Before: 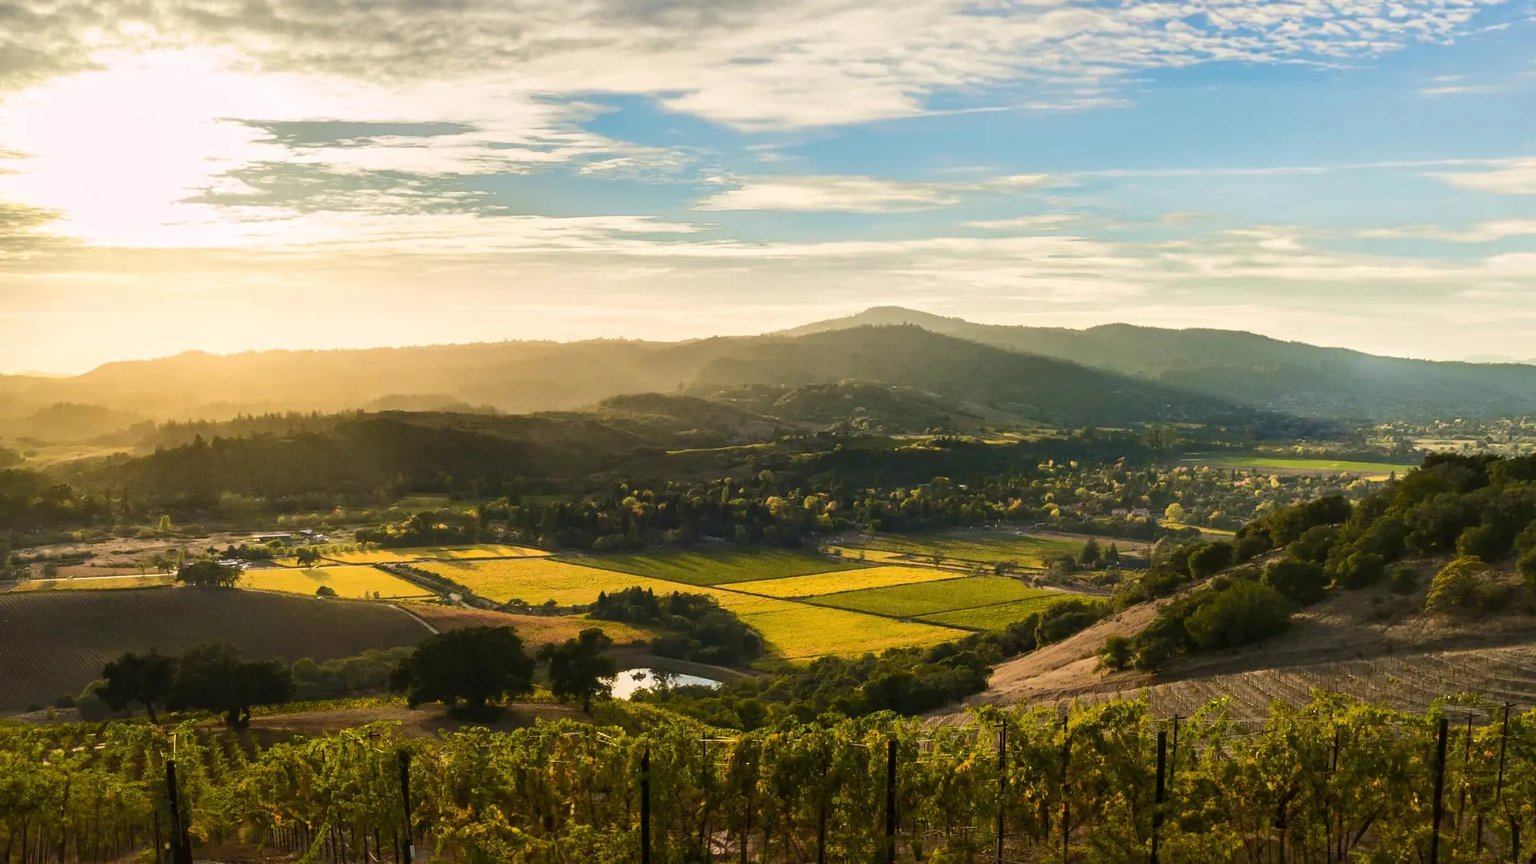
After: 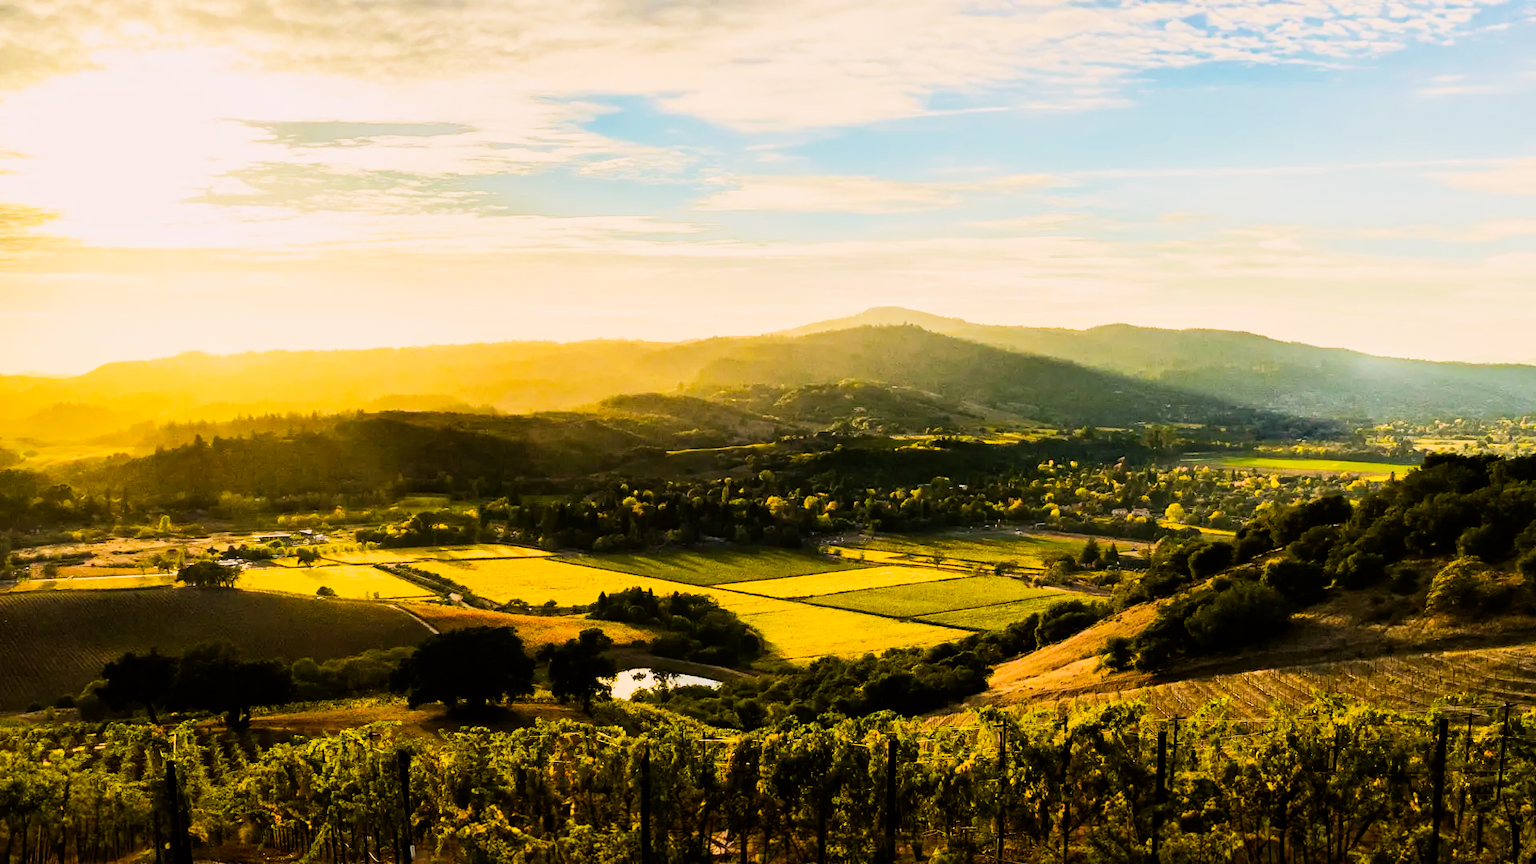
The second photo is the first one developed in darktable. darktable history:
color calibration: x 0.331, y 0.343, temperature 5623 K
color correction: highlights a* 3.14, highlights b* -1.15, shadows a* -0.1, shadows b* 2.43, saturation 0.976
filmic rgb: black relative exposure -6.93 EV, white relative exposure 5.63 EV, hardness 2.85
color balance rgb: linear chroma grading › shadows -7.704%, linear chroma grading › global chroma 9.853%, perceptual saturation grading › global saturation 30.377%, perceptual brilliance grading › global brilliance 14.372%, perceptual brilliance grading › shadows -35.808%, contrast 4.887%
tone curve: curves: ch0 [(0, 0) (0.051, 0.03) (0.096, 0.071) (0.243, 0.246) (0.461, 0.515) (0.605, 0.692) (0.761, 0.85) (0.881, 0.933) (1, 0.984)]; ch1 [(0, 0) (0.1, 0.038) (0.318, 0.243) (0.431, 0.384) (0.488, 0.475) (0.499, 0.499) (0.534, 0.546) (0.567, 0.592) (0.601, 0.632) (0.734, 0.809) (1, 1)]; ch2 [(0, 0) (0.297, 0.257) (0.414, 0.379) (0.453, 0.45) (0.479, 0.483) (0.504, 0.499) (0.52, 0.519) (0.541, 0.554) (0.614, 0.652) (0.817, 0.874) (1, 1)], preserve colors none
exposure: exposure 0.372 EV, compensate exposure bias true, compensate highlight preservation false
